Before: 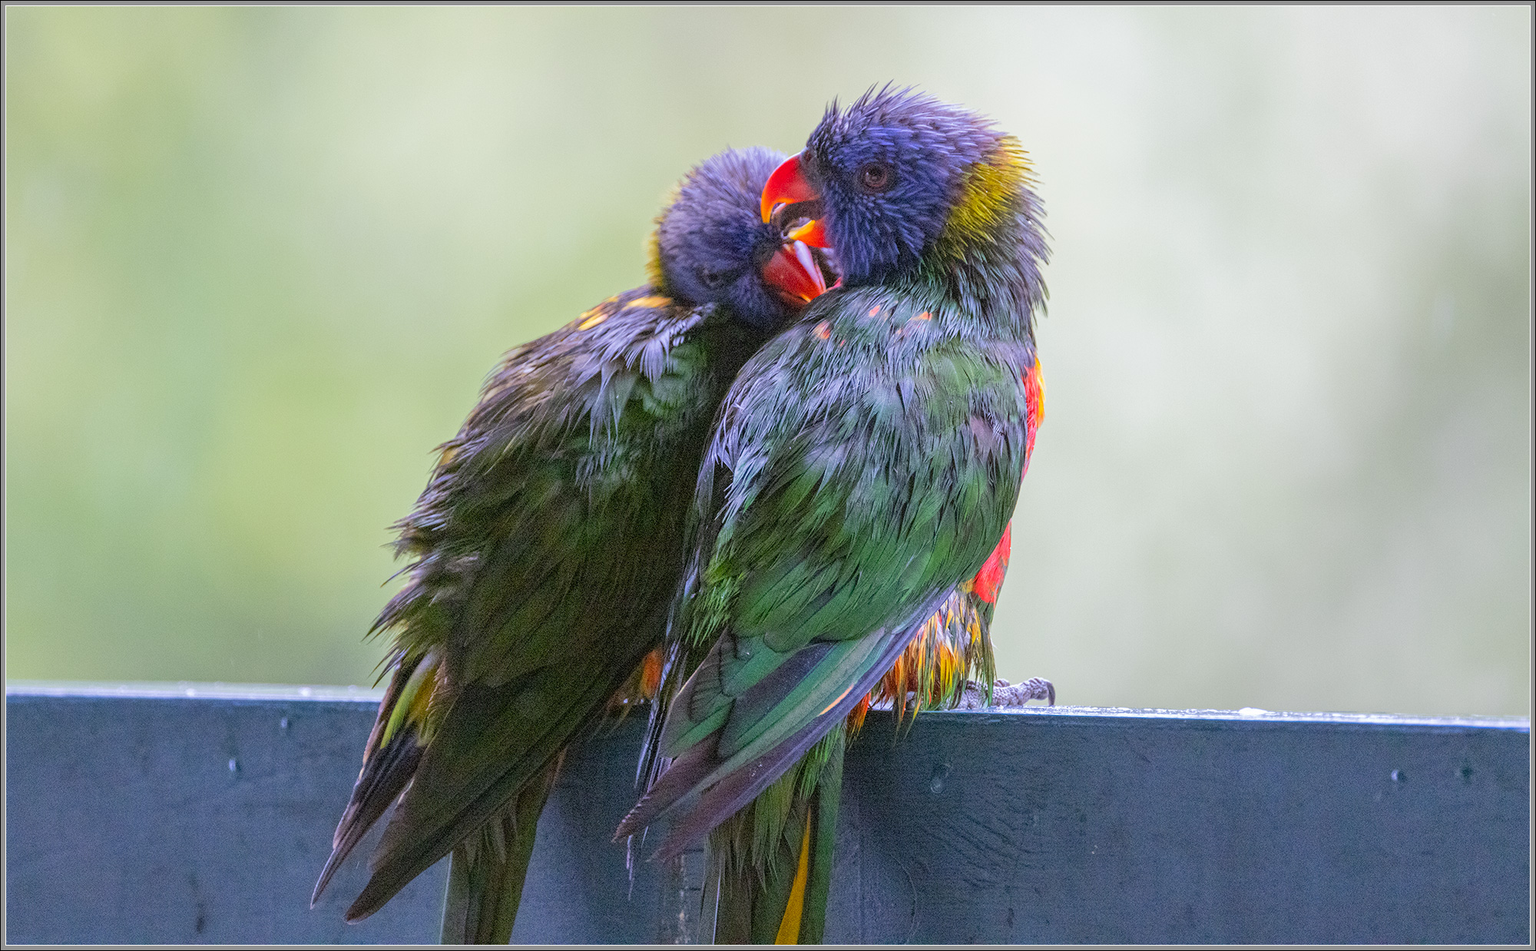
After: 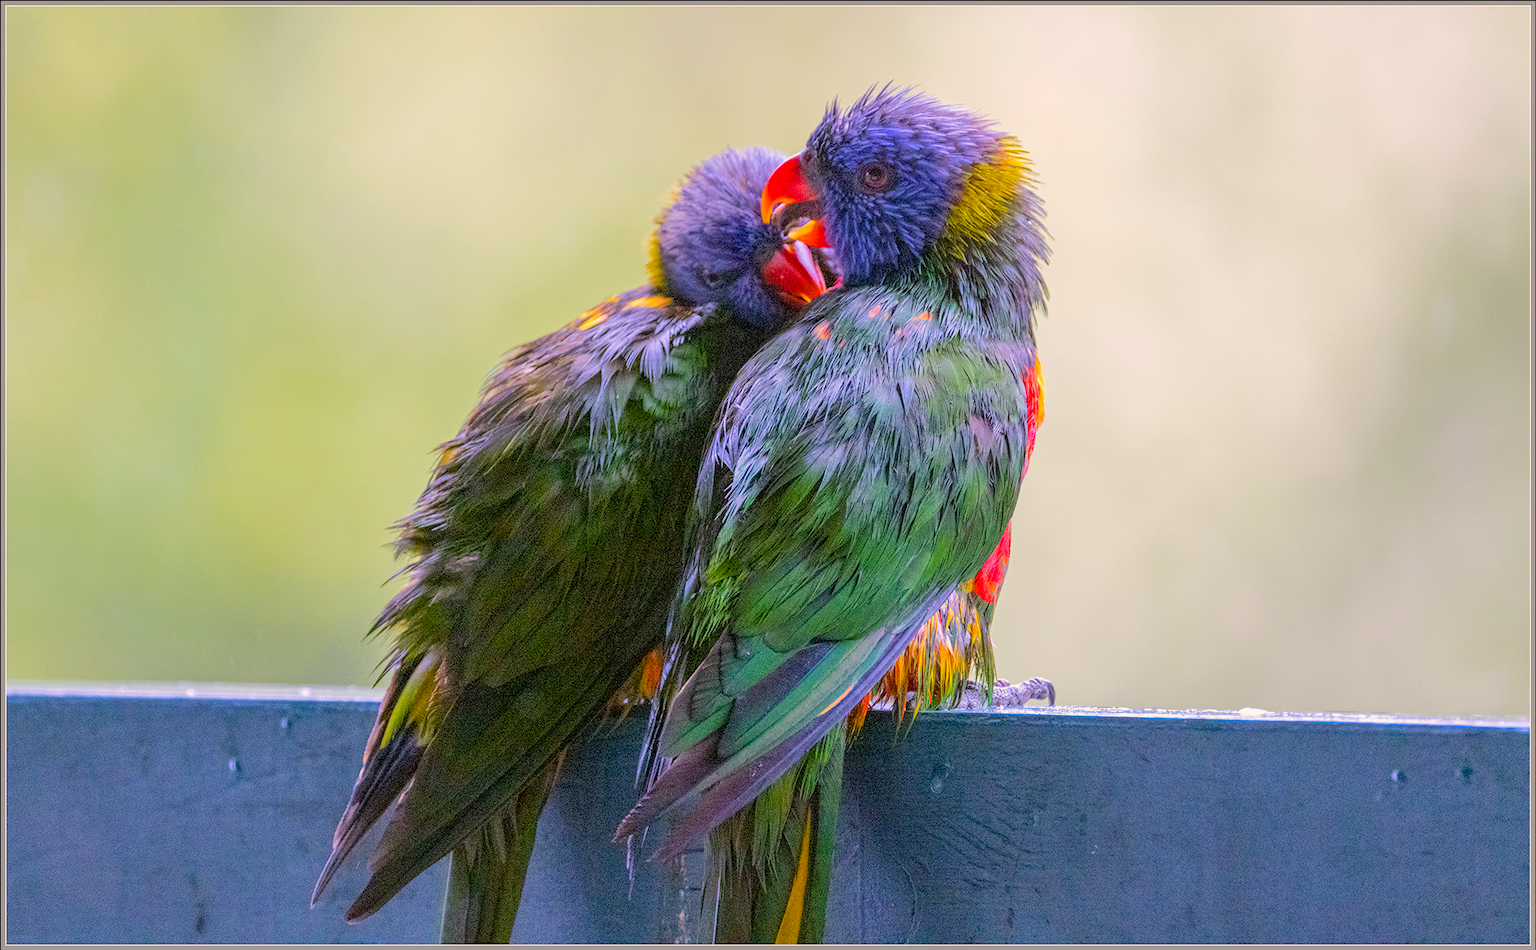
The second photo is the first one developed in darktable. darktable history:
contrast brightness saturation: saturation -0.052
color balance rgb: highlights gain › chroma 3.067%, highlights gain › hue 54.51°, global offset › luminance -0.495%, perceptual saturation grading › global saturation 29.727%, perceptual brilliance grading › mid-tones 9.572%, perceptual brilliance grading › shadows 15.763%, global vibrance 20%
